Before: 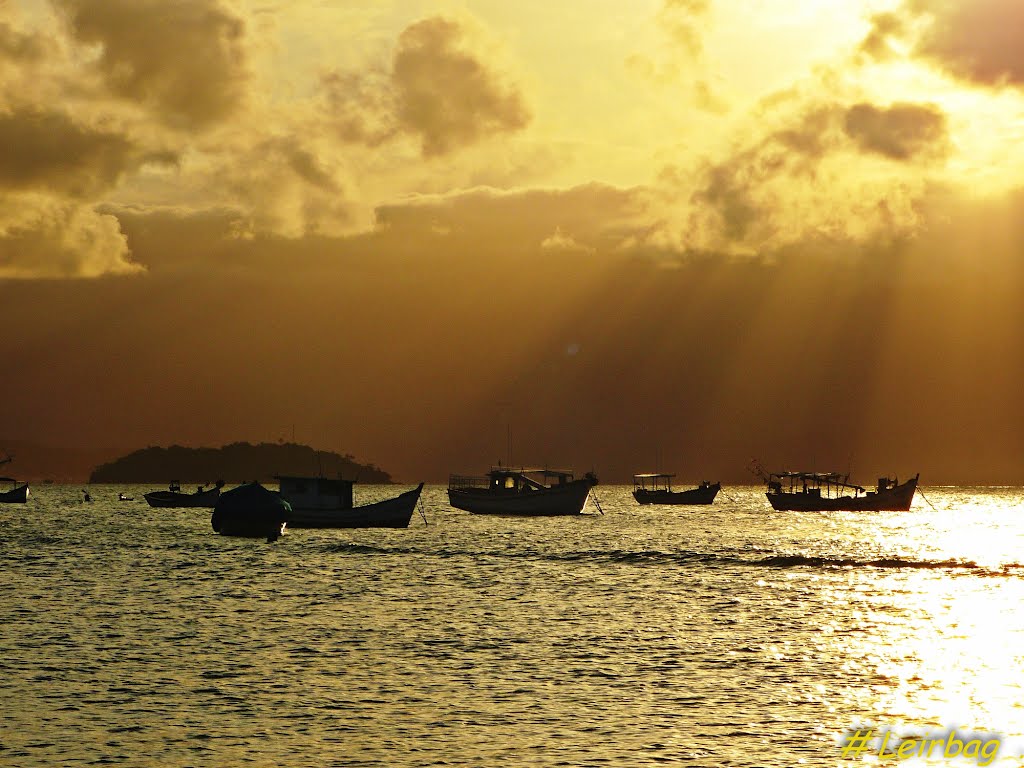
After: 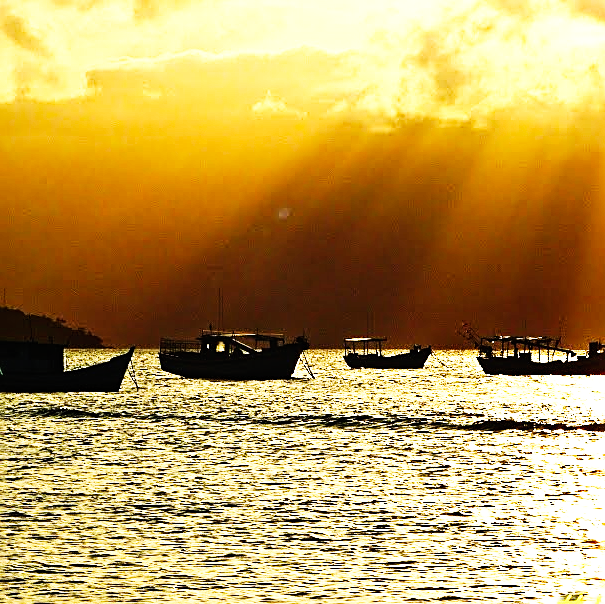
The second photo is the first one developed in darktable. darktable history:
tone equalizer: -8 EV -0.75 EV, -7 EV -0.7 EV, -6 EV -0.6 EV, -5 EV -0.4 EV, -3 EV 0.4 EV, -2 EV 0.6 EV, -1 EV 0.7 EV, +0 EV 0.75 EV, edges refinement/feathering 500, mask exposure compensation -1.57 EV, preserve details no
base curve: curves: ch0 [(0, 0) (0.007, 0.004) (0.027, 0.03) (0.046, 0.07) (0.207, 0.54) (0.442, 0.872) (0.673, 0.972) (1, 1)], preserve colors none
haze removal: compatibility mode true, adaptive false
sharpen: on, module defaults
crop and rotate: left 28.256%, top 17.734%, right 12.656%, bottom 3.573%
exposure: compensate highlight preservation false
